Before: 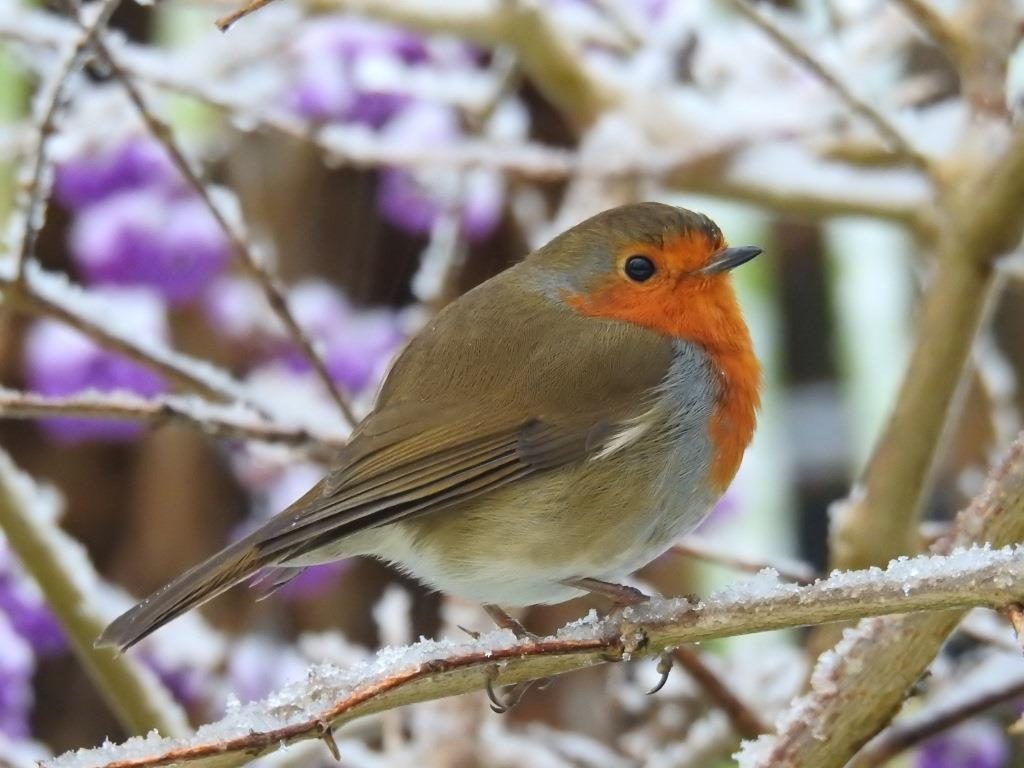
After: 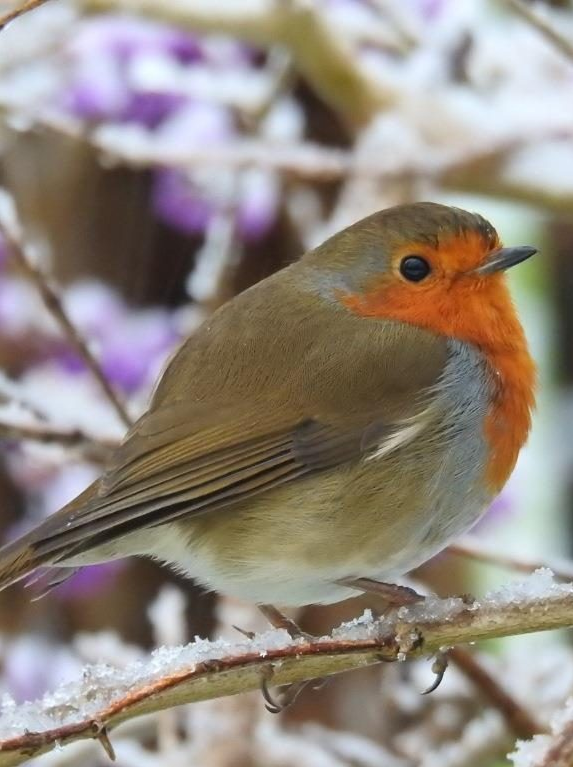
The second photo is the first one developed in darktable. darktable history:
crop: left 21.981%, right 22.034%, bottom 0.007%
